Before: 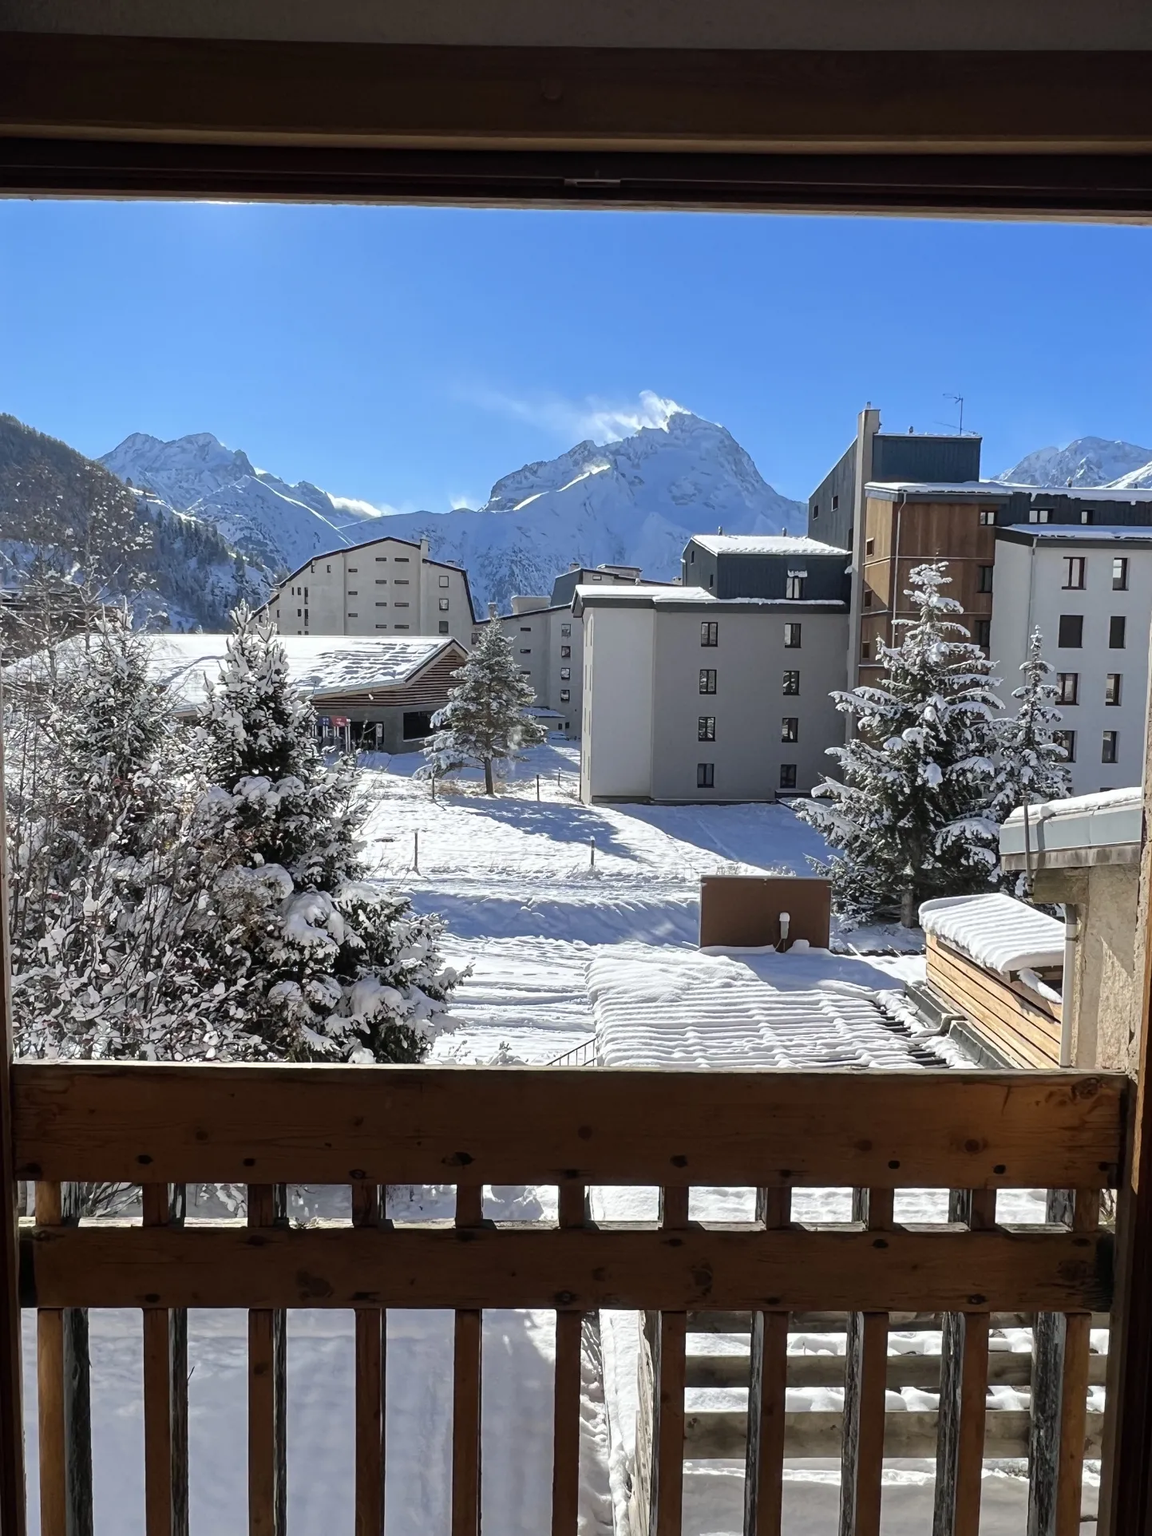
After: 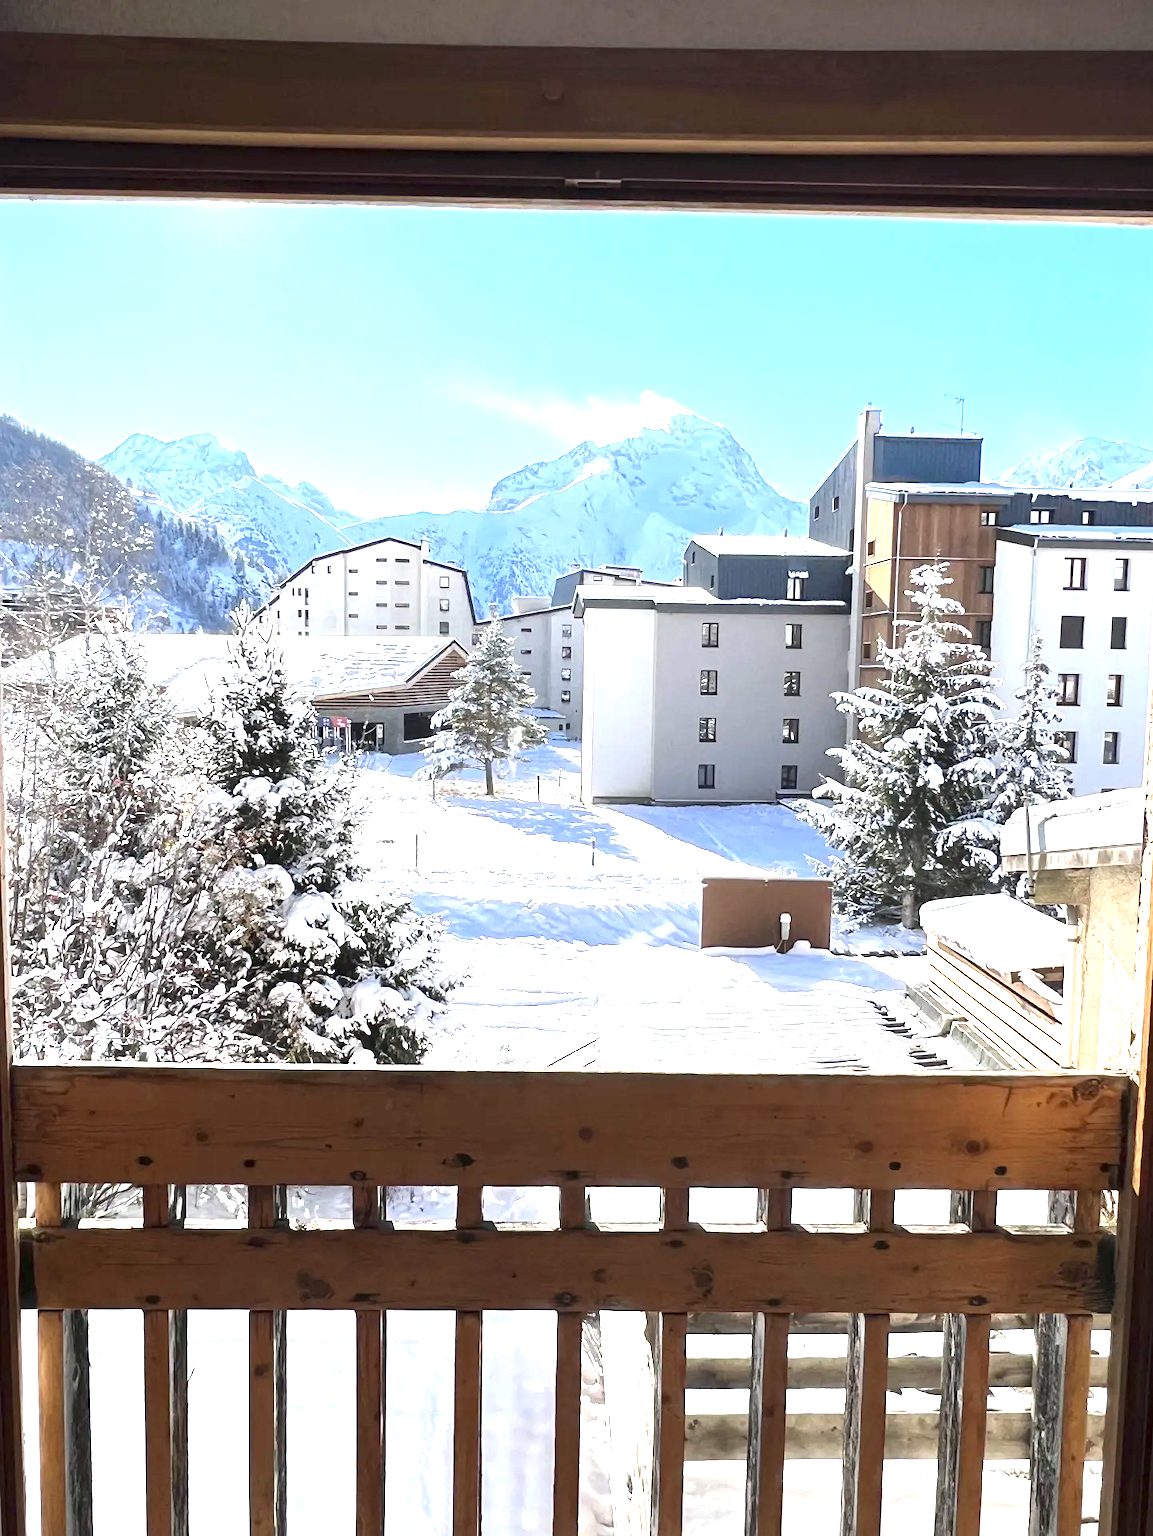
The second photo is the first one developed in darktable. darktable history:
crop: bottom 0.063%
exposure: black level correction 0, exposure 1.934 EV, compensate highlight preservation false
